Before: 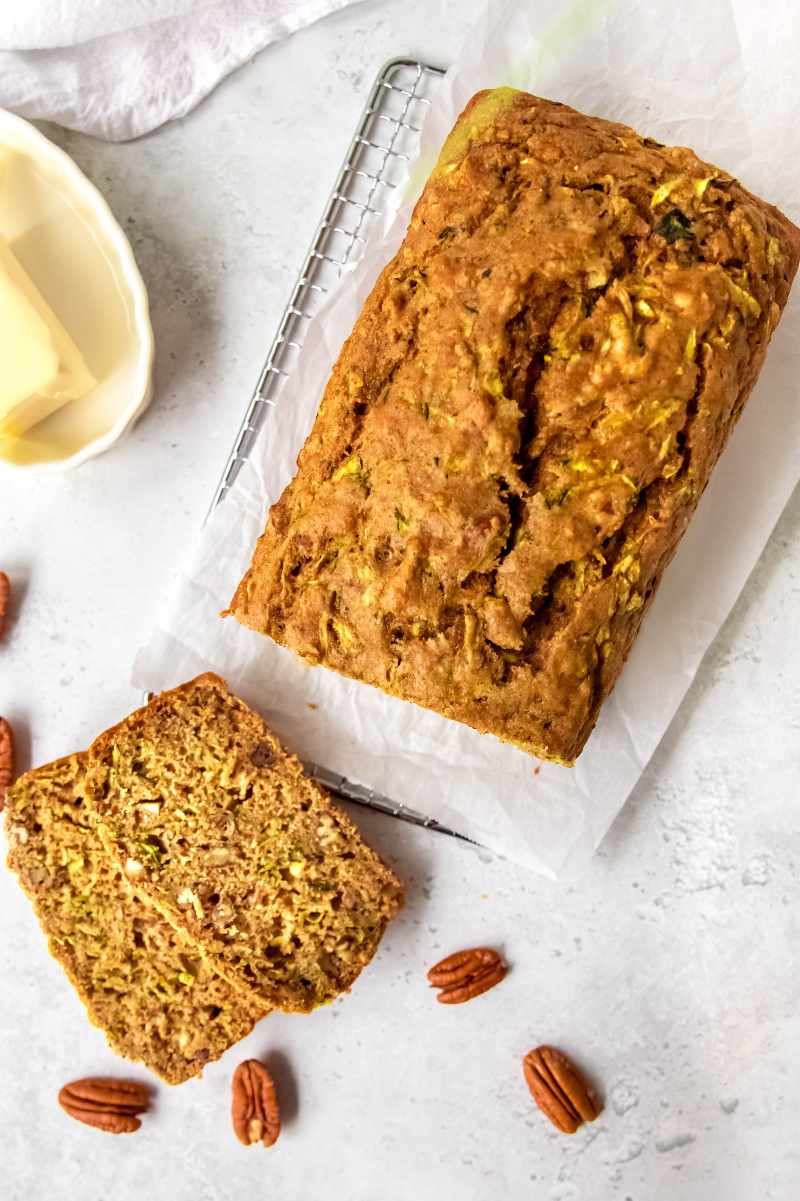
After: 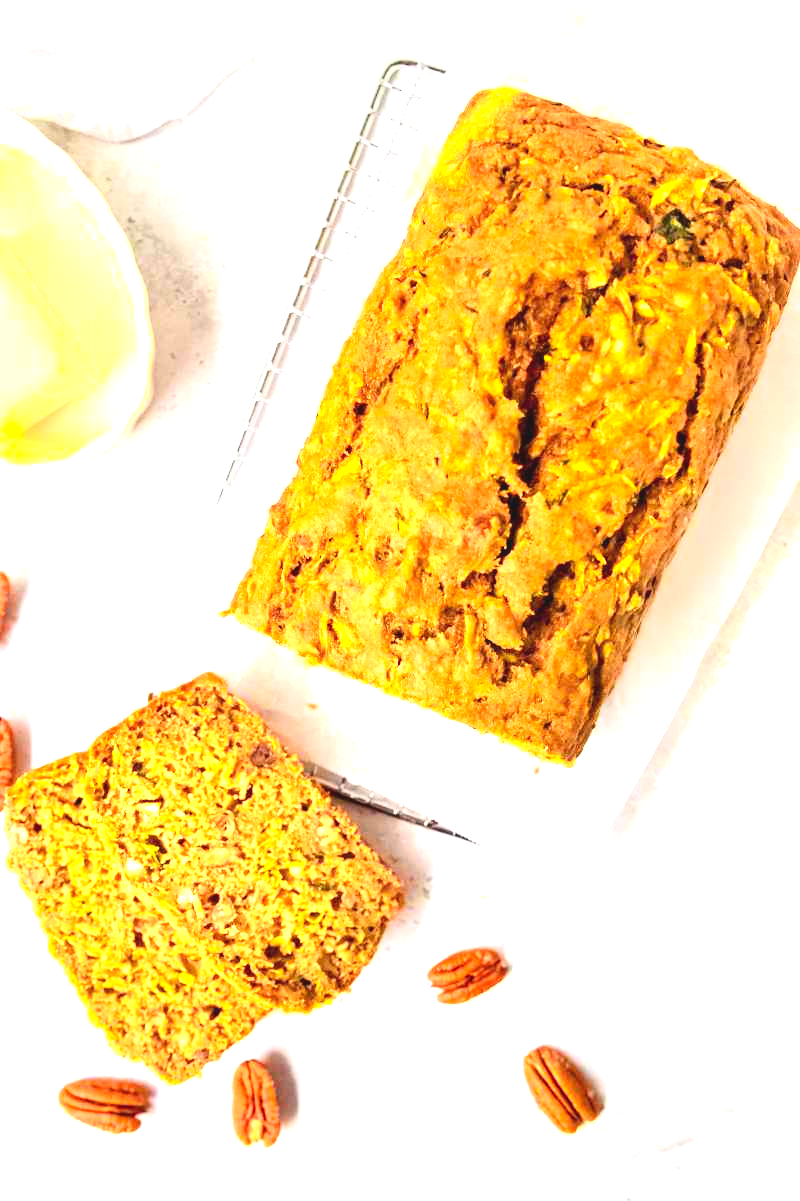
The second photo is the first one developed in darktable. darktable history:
exposure: black level correction -0.002, exposure 1.35 EV, compensate highlight preservation false
contrast brightness saturation: contrast 0.2, brightness 0.16, saturation 0.22
